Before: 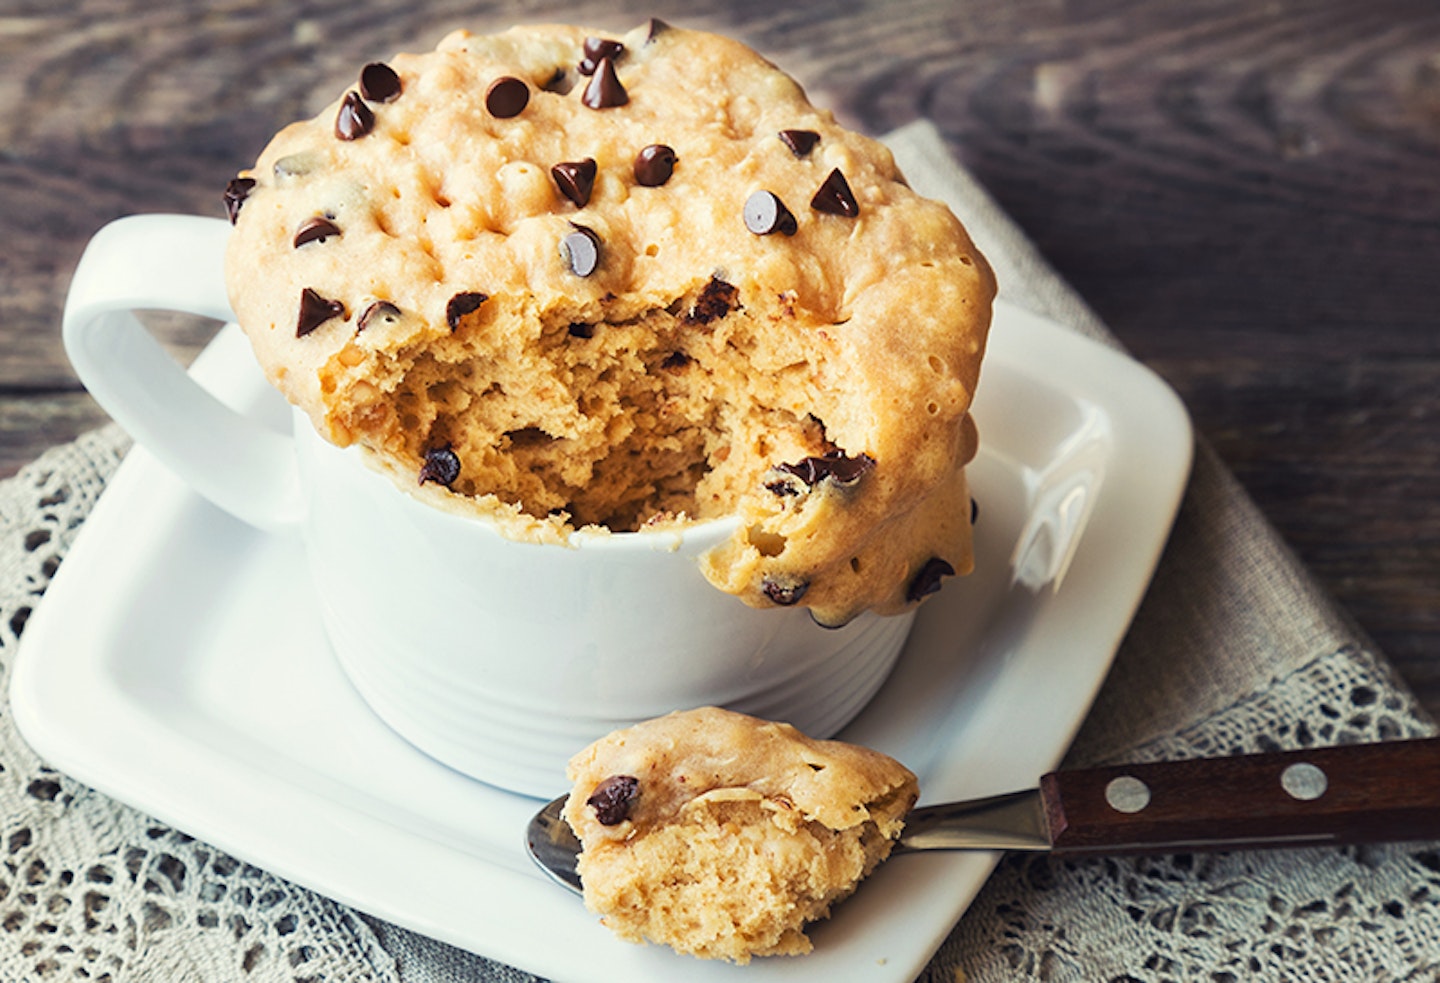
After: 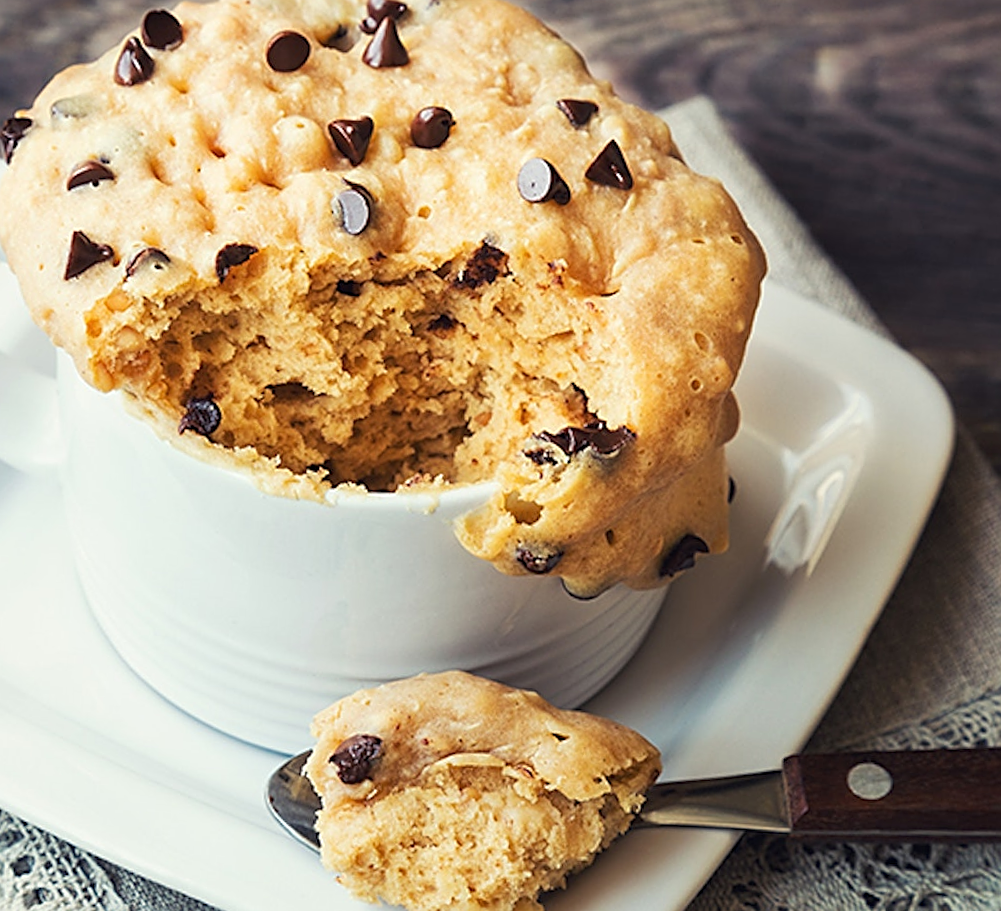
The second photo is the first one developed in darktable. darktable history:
crop and rotate: angle -3.12°, left 14.185%, top 0.038%, right 10.806%, bottom 0.042%
sharpen: on, module defaults
